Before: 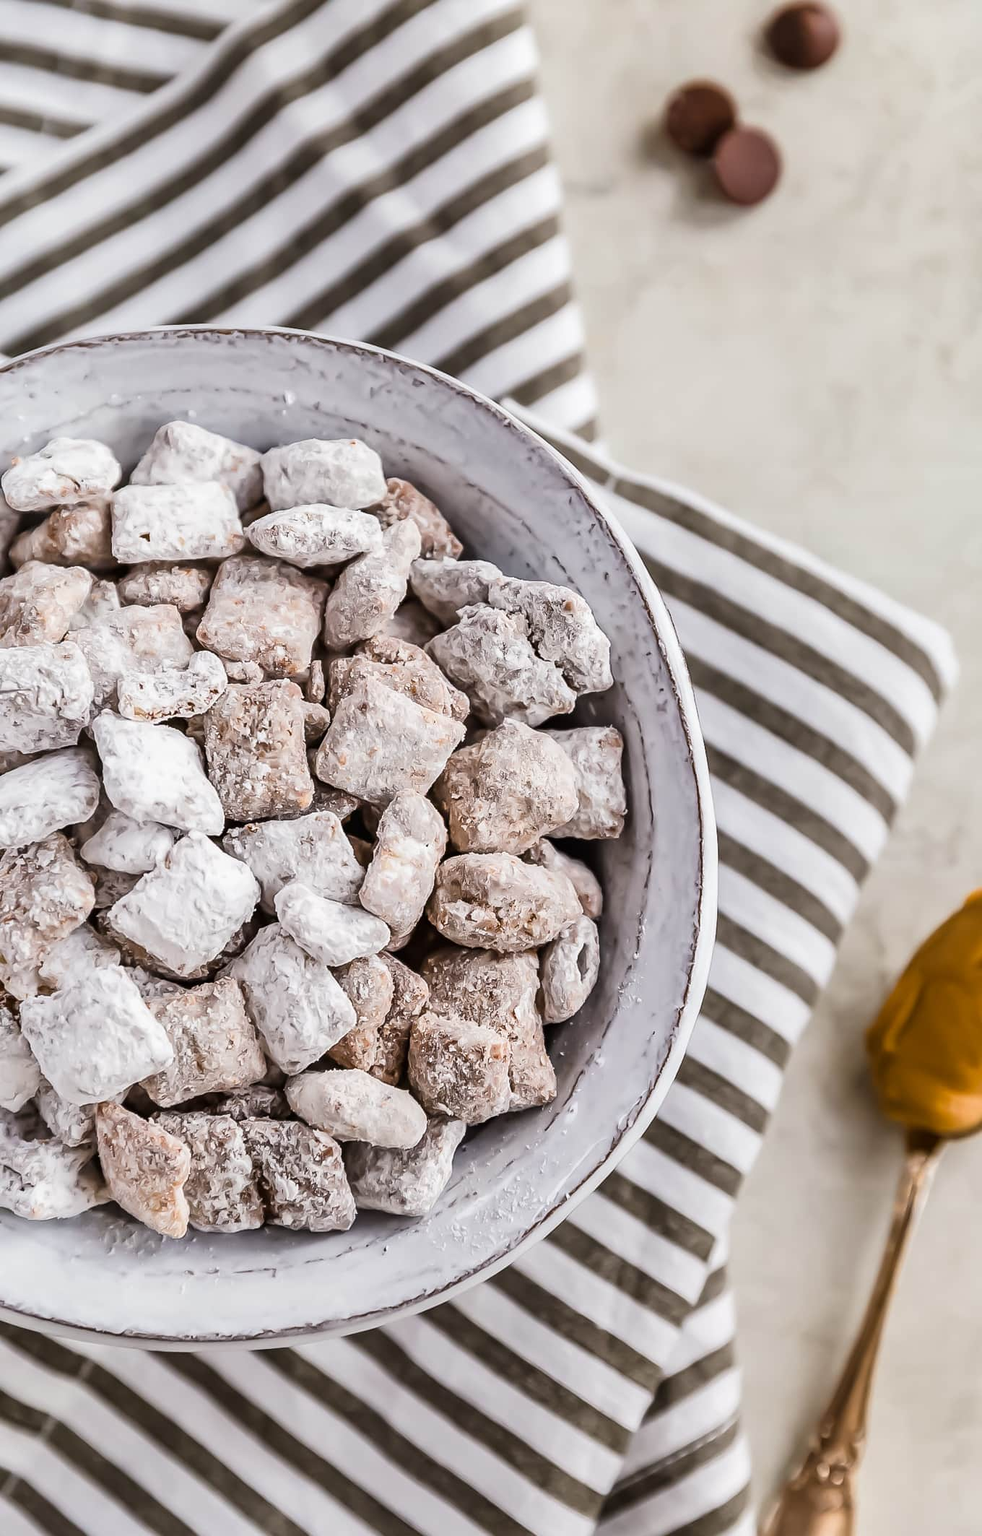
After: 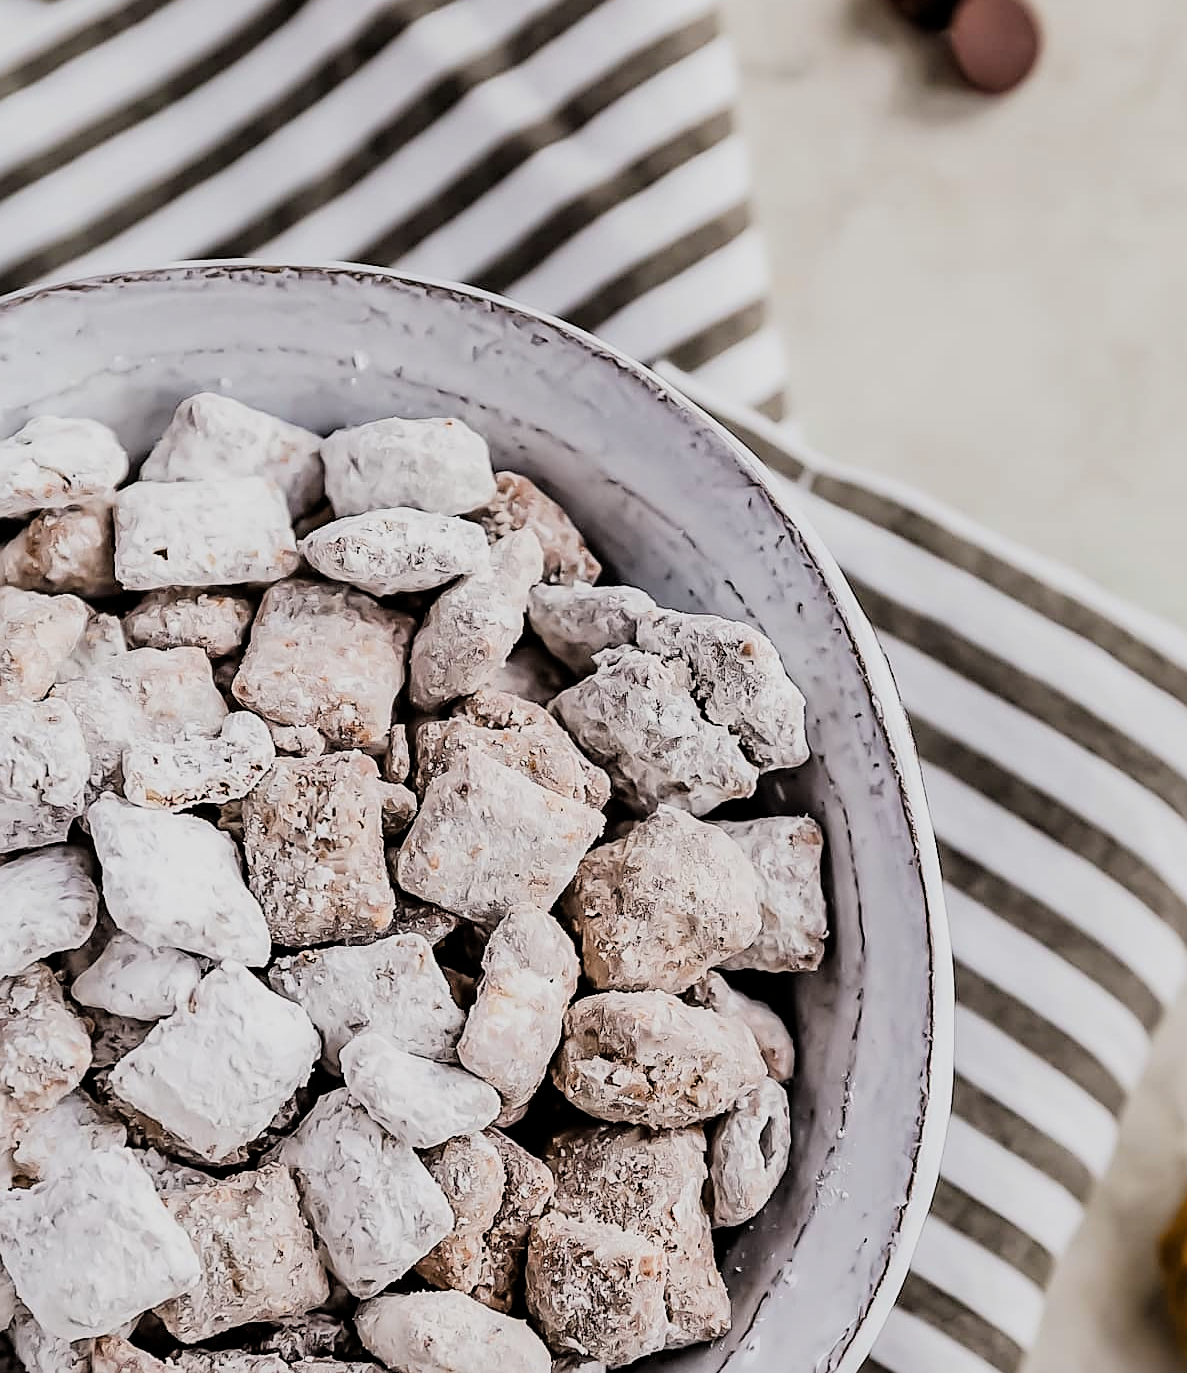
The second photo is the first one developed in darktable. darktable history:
crop: left 3.015%, top 8.969%, right 9.647%, bottom 26.457%
filmic rgb: black relative exposure -5 EV, hardness 2.88, contrast 1.2
sharpen: on, module defaults
